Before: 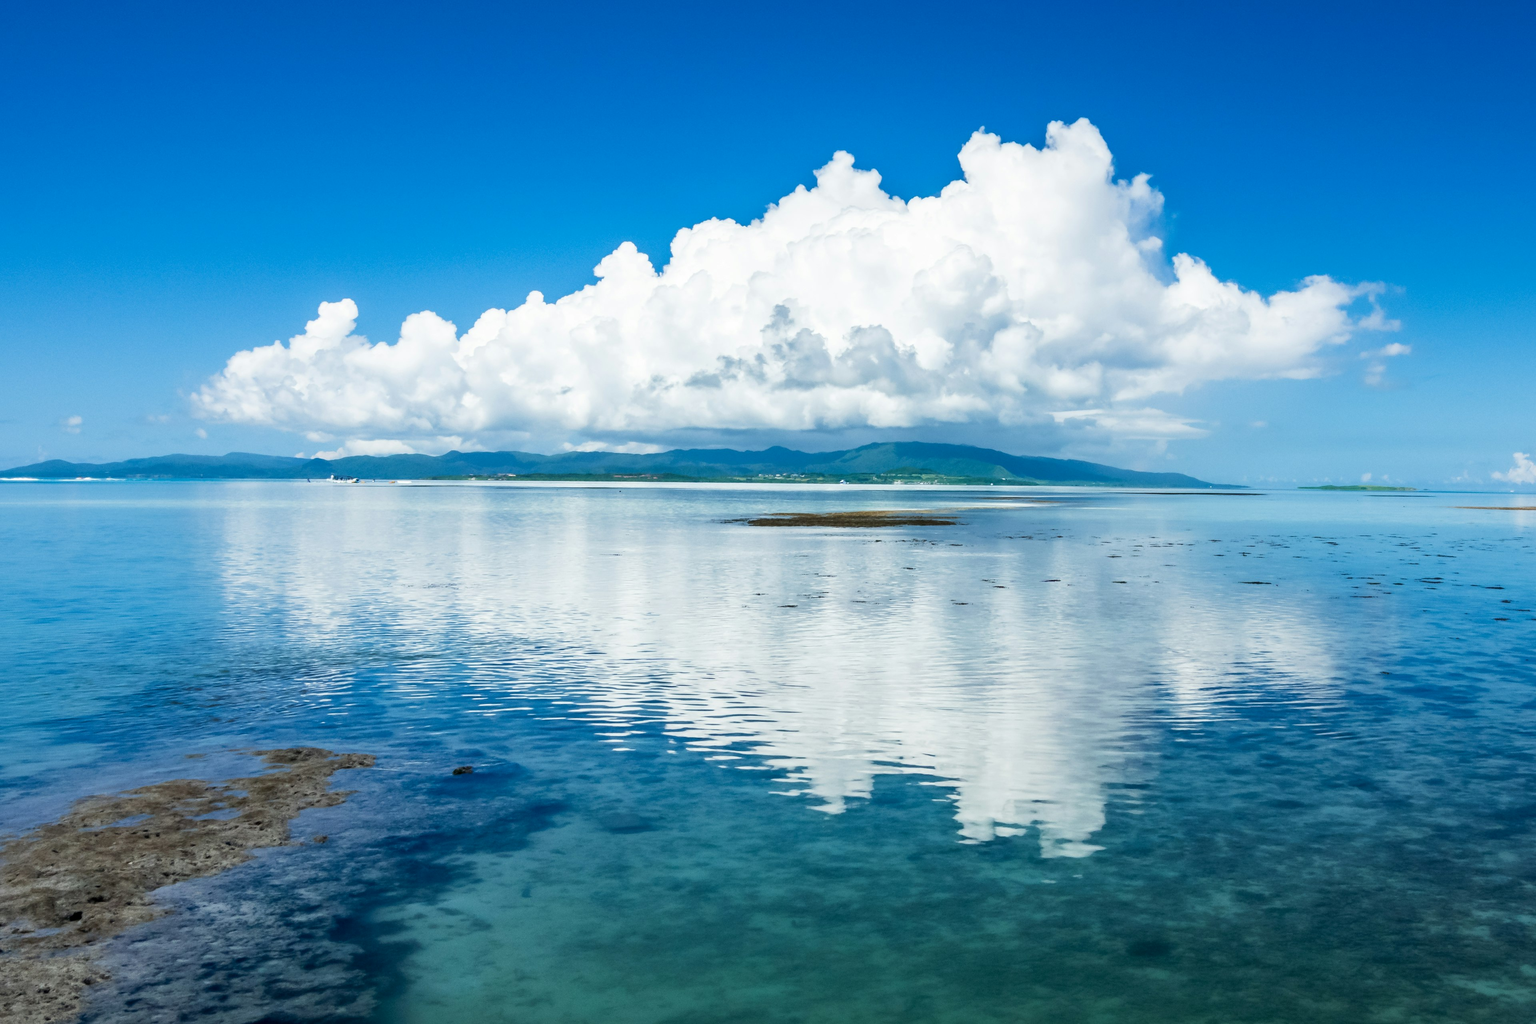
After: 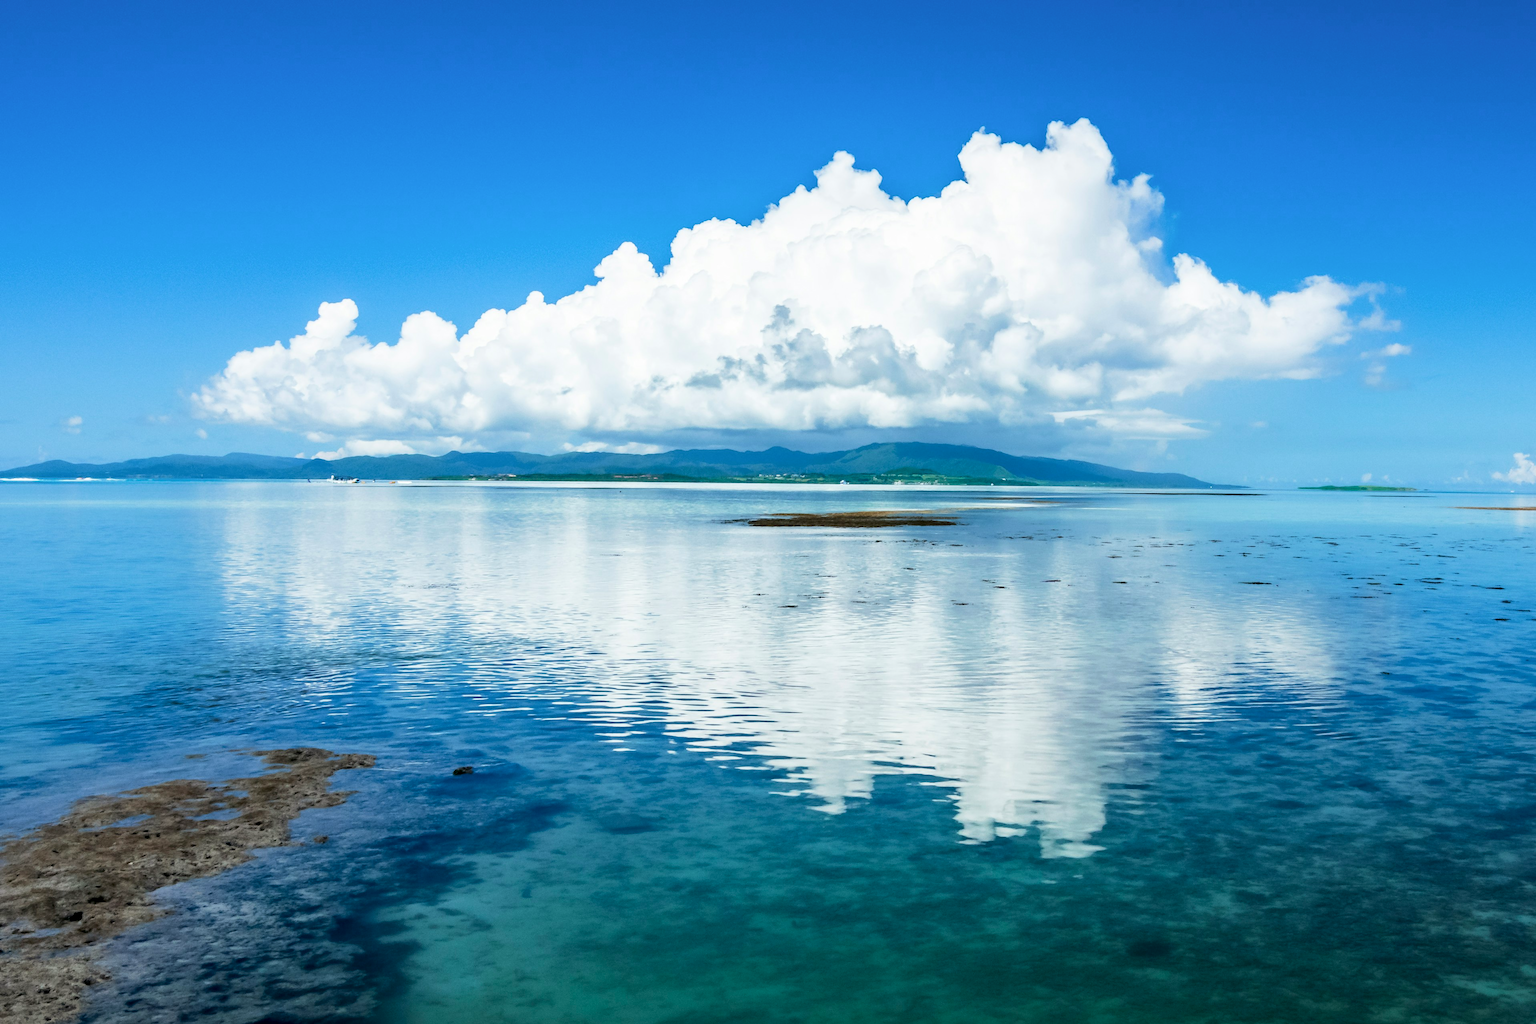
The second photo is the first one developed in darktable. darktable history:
tone curve: curves: ch0 [(0, 0) (0.003, 0.003) (0.011, 0.011) (0.025, 0.026) (0.044, 0.046) (0.069, 0.071) (0.1, 0.103) (0.136, 0.14) (0.177, 0.183) (0.224, 0.231) (0.277, 0.286) (0.335, 0.346) (0.399, 0.412) (0.468, 0.483) (0.543, 0.56) (0.623, 0.643) (0.709, 0.732) (0.801, 0.826) (0.898, 0.917) (1, 1)], preserve colors none
color look up table: target L [74.65, 65.85, 49.28, 33.88, 100, 65.5, 62.11, 58.13, 50.78, 42.02, 29.42, 53.85, 53.17, 40.01, 25.73, 28.8, 85.72, 75.67, 65.6, 63.87, 51.02, 46.44, 47.08, 26.7, 0 ×25], target a [-0.399, -26.42, -46.13, -16.03, 0, 17.05, 20.21, 37.42, 51.05, 53.79, 14.2, 7.276, 48.83, 9.031, 23.32, 15.18, -1.122, -2.116, -32.12, -2.551, -18.45, -2.314, -4.846, -2.637, 0 ×25], target b [71.1, 54.74, 32.61, 20.09, 0.005, 64.01, 11.35, 53.62, 15.8, 28.68, 12.46, -29.92, -16.67, -51.16, -22.62, -55.91, -2.532, -4.002, -8.995, -4.818, -33.08, -3.755, -30.08, -3.613, 0 ×25], num patches 24
